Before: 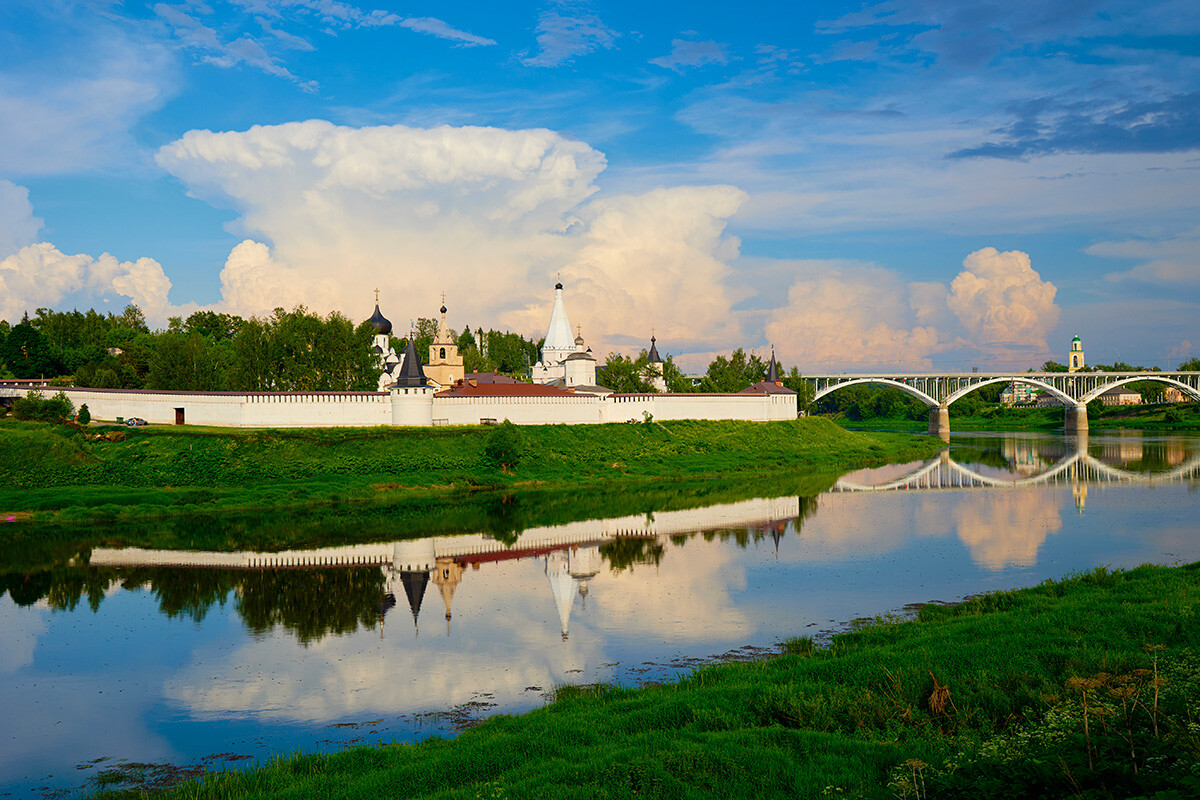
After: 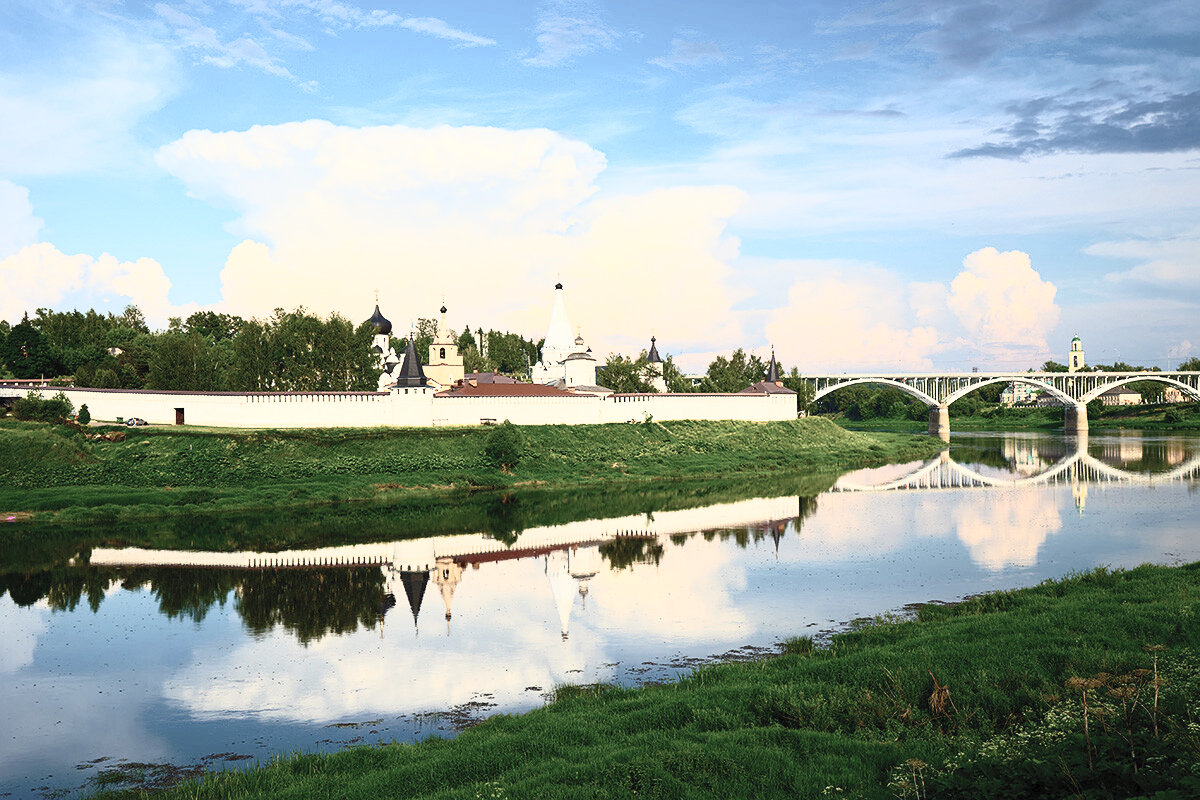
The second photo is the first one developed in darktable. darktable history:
contrast brightness saturation: contrast 0.588, brightness 0.569, saturation -0.343
